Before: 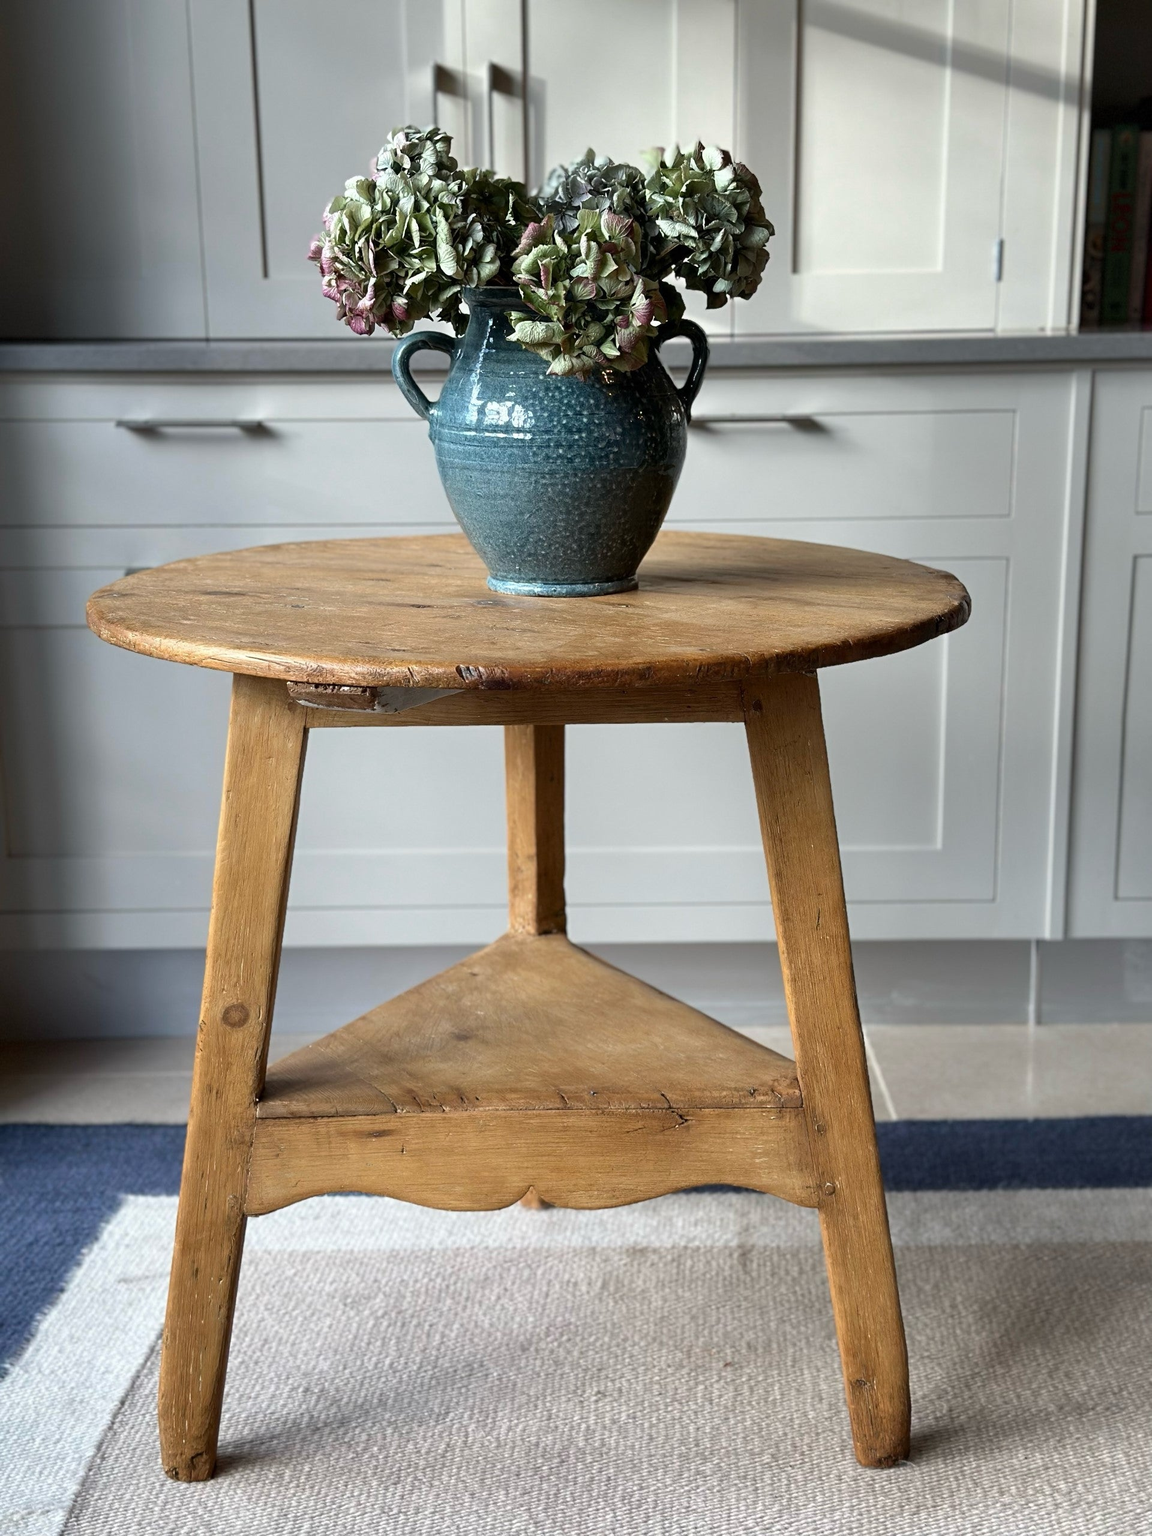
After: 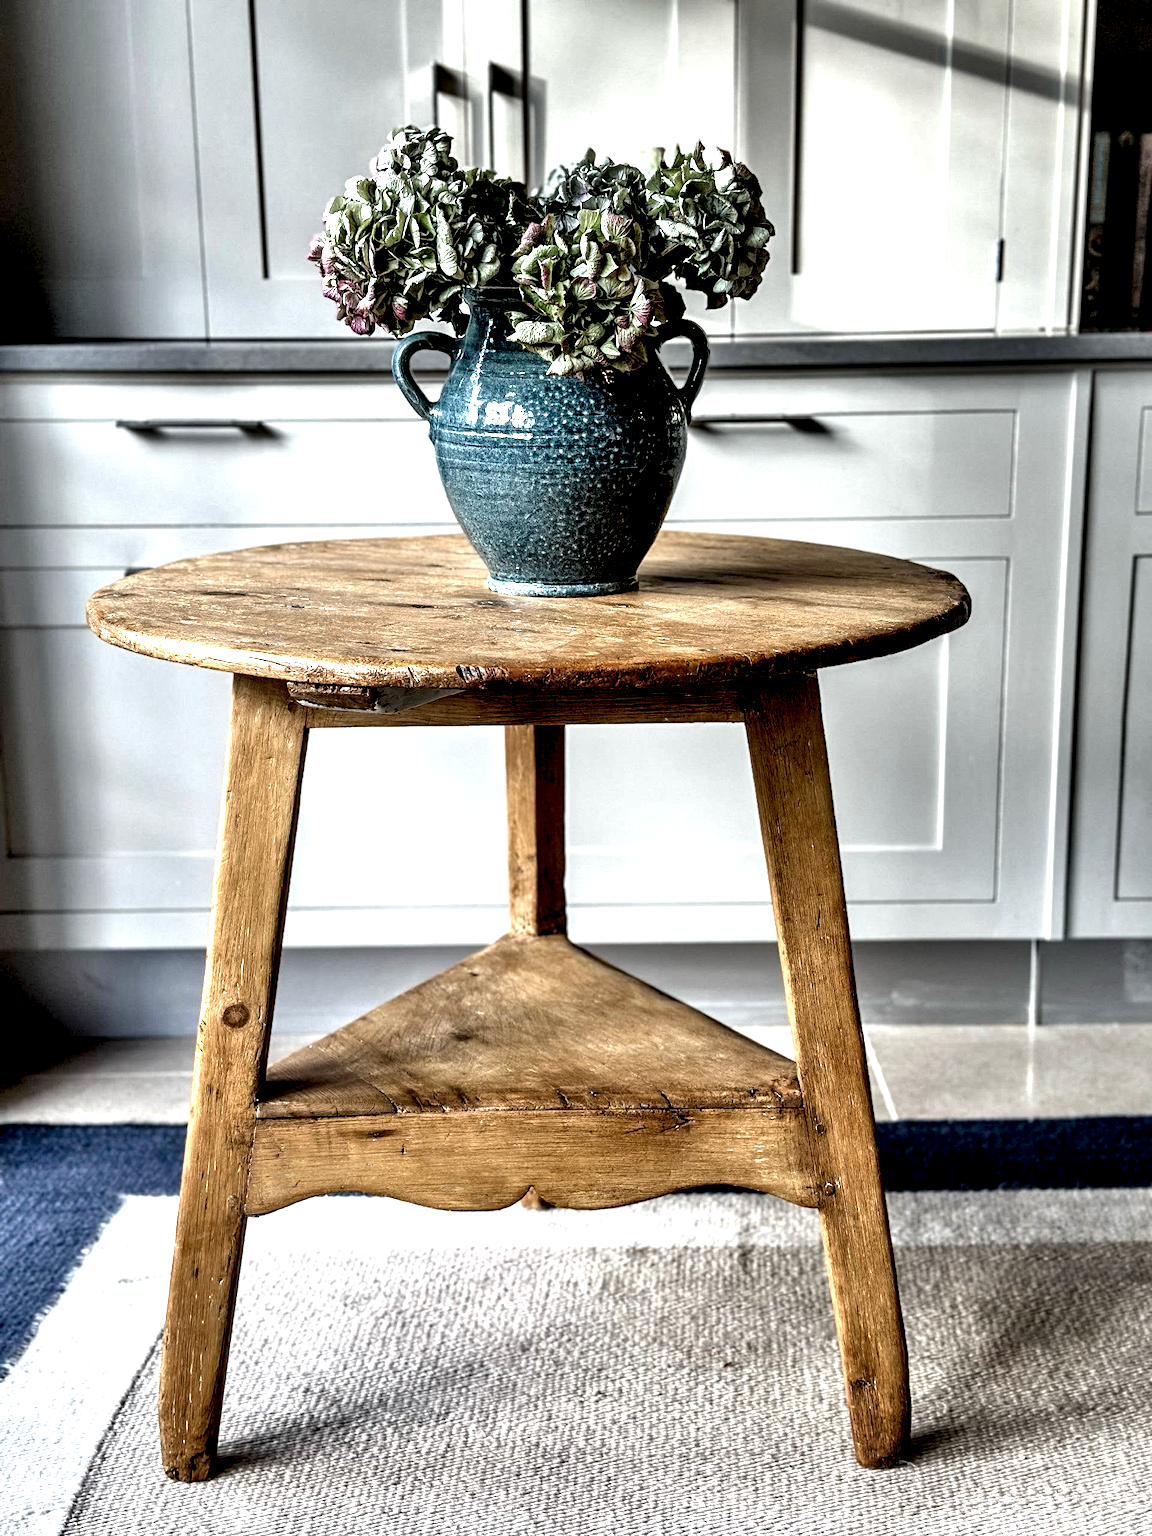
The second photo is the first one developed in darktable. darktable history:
tone equalizer: -7 EV 0.15 EV, -6 EV 0.6 EV, -5 EV 1.15 EV, -4 EV 1.33 EV, -3 EV 1.15 EV, -2 EV 0.6 EV, -1 EV 0.15 EV, mask exposure compensation -0.5 EV
local contrast: highlights 115%, shadows 42%, detail 293%
